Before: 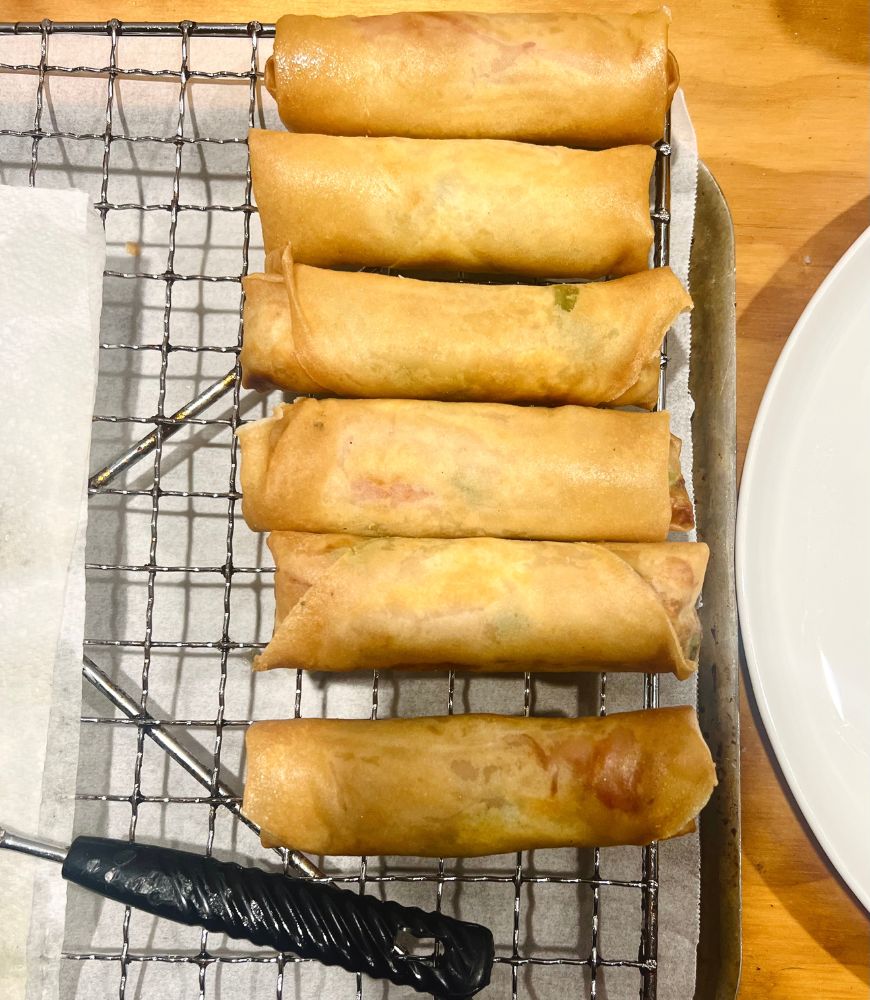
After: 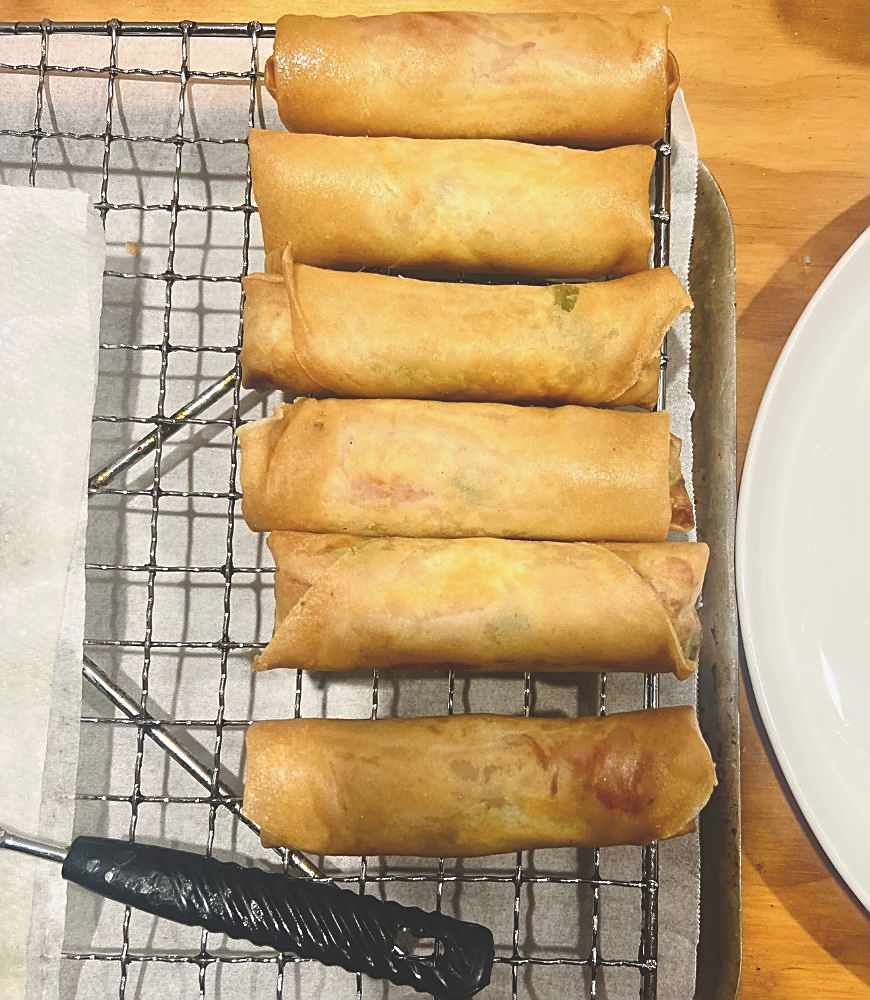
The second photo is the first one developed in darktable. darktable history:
sharpen: on, module defaults
exposure: black level correction -0.025, exposure -0.117 EV, compensate highlight preservation false
